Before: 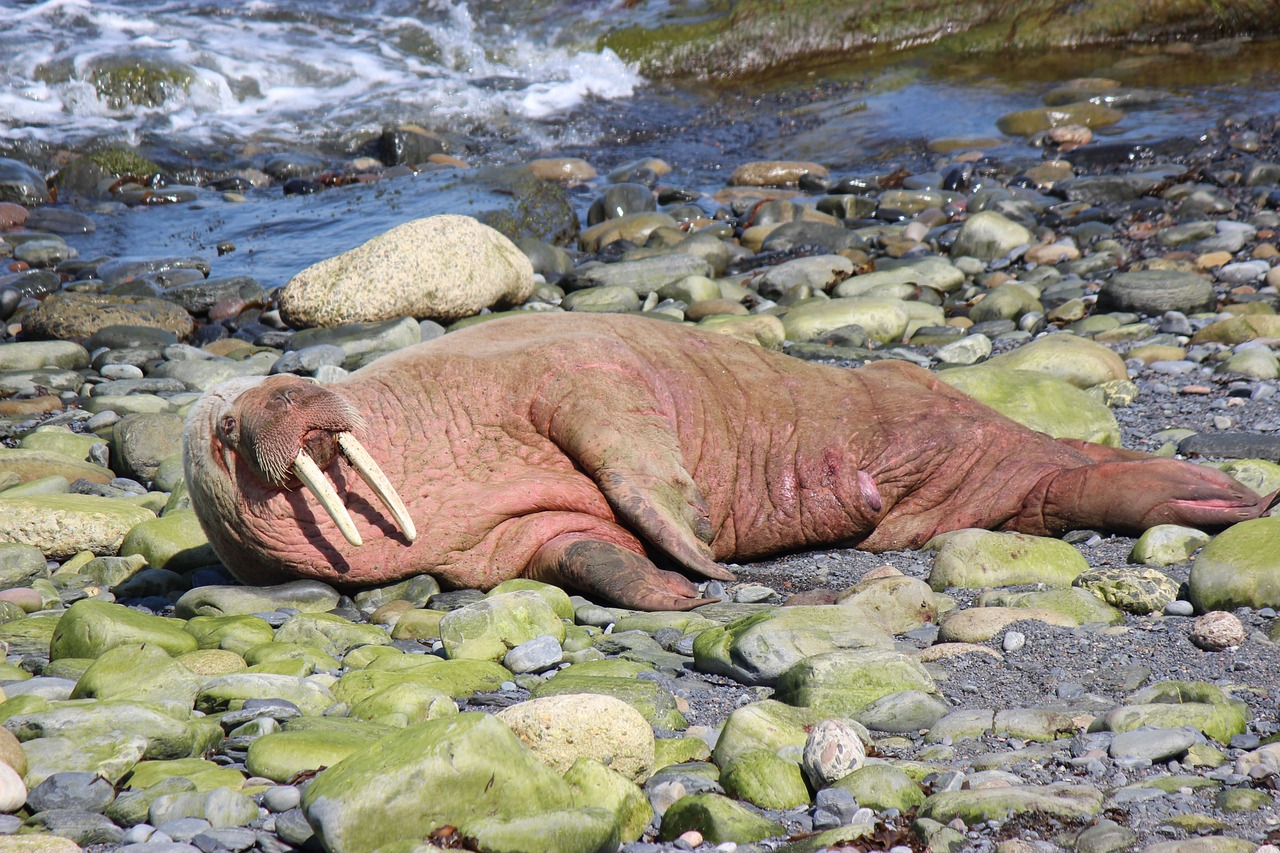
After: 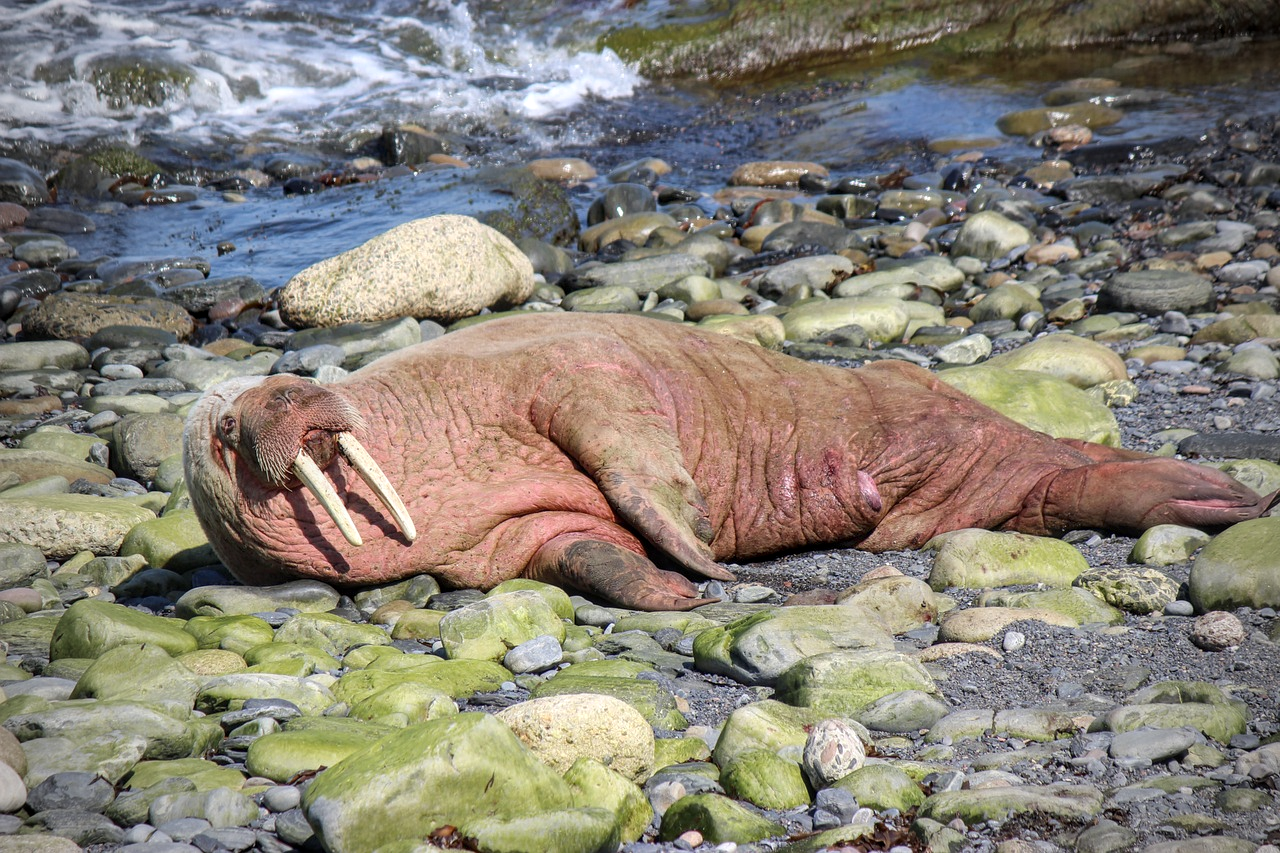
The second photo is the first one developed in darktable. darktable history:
local contrast: on, module defaults
vignetting: fall-off start 71.74%
